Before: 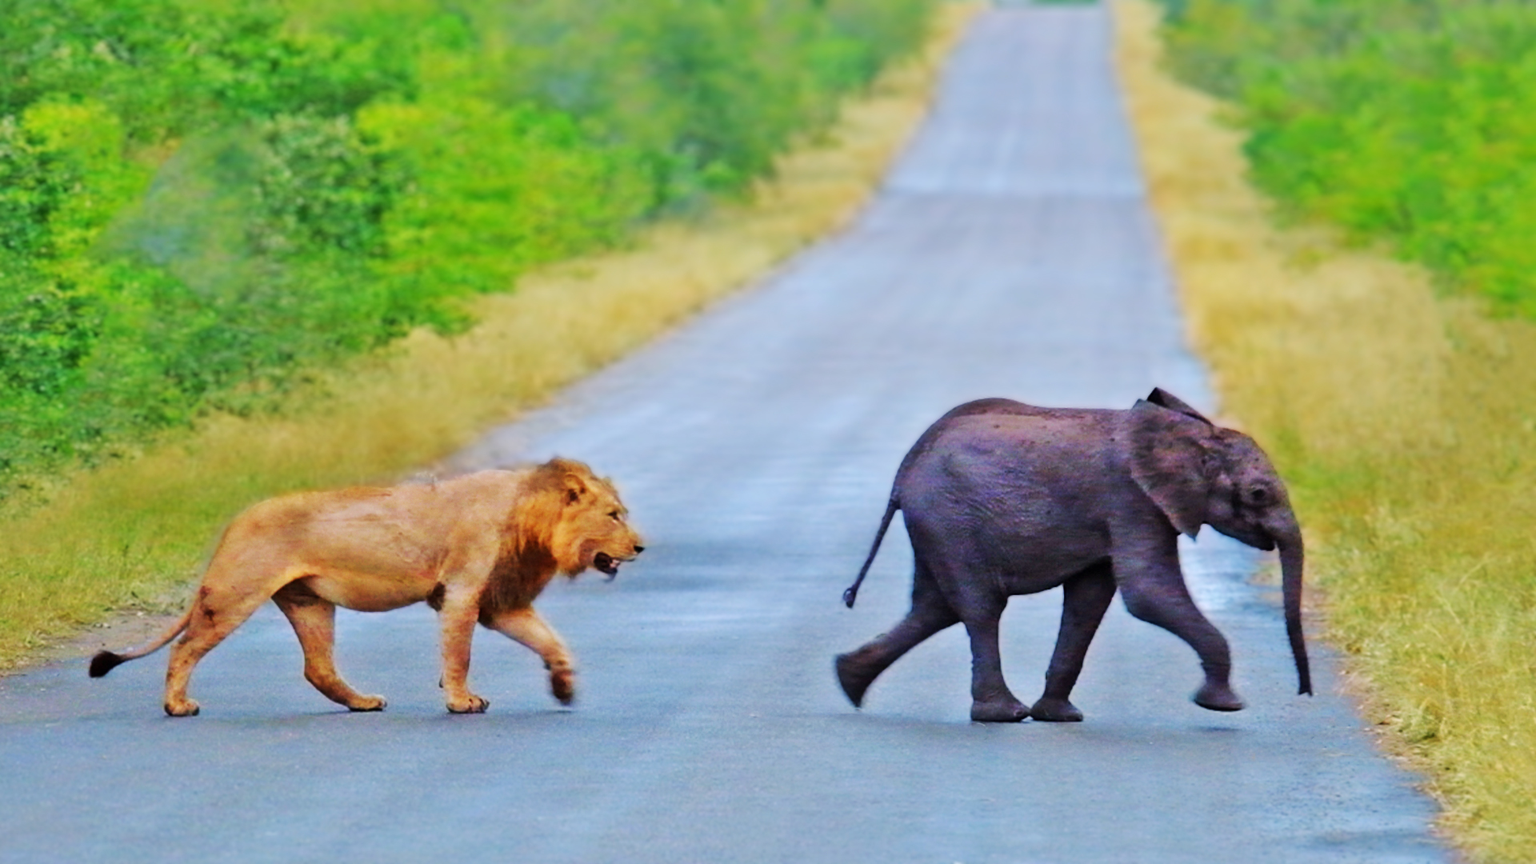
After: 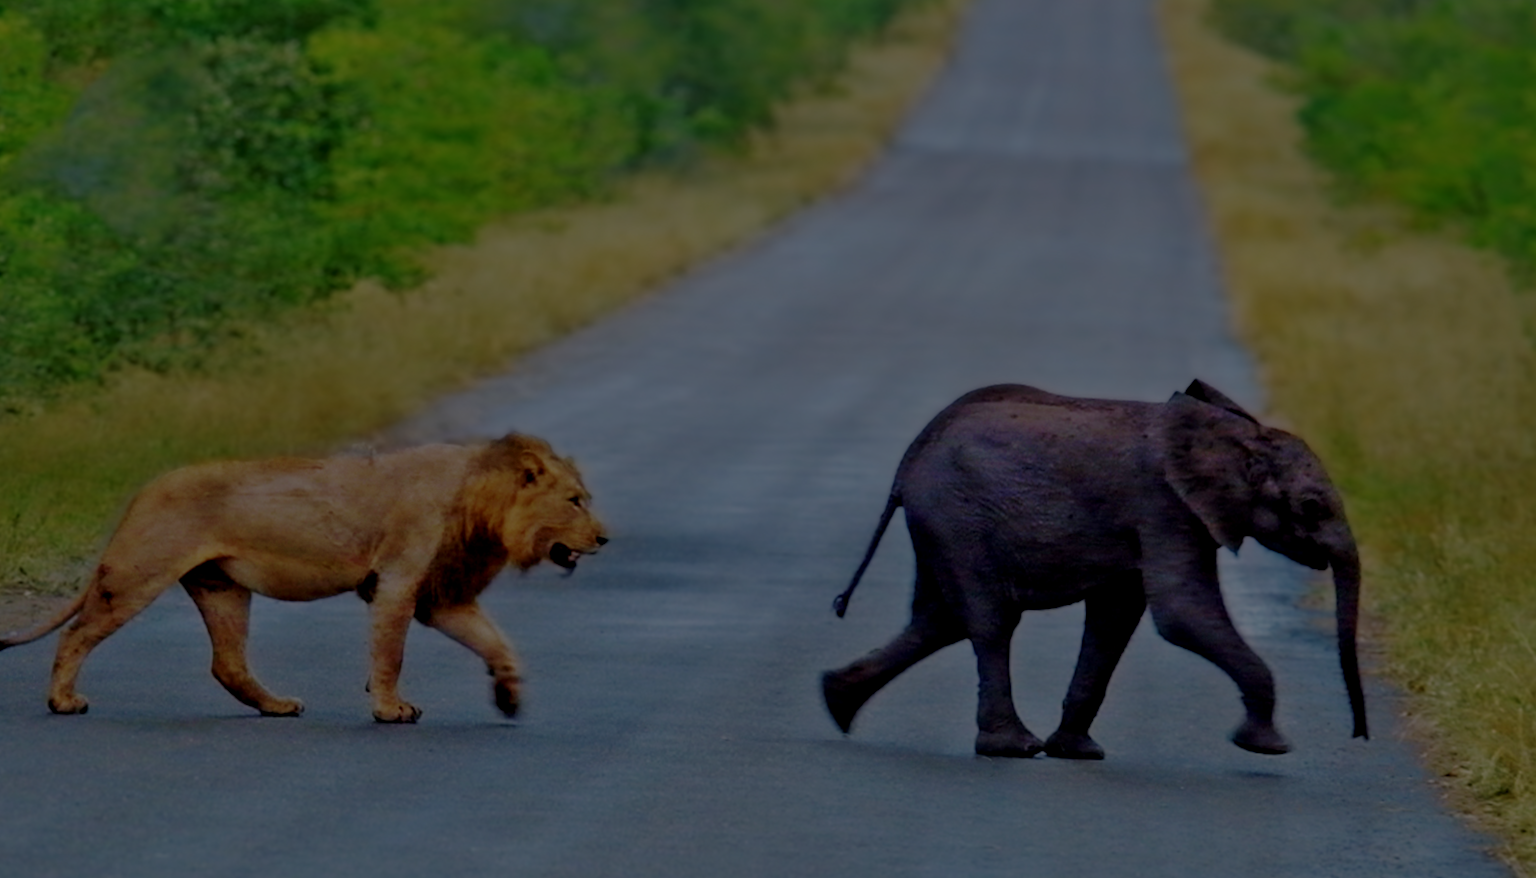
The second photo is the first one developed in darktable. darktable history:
rotate and perspective: rotation 0.226°, lens shift (vertical) -0.042, crop left 0.023, crop right 0.982, crop top 0.006, crop bottom 0.994
exposure: exposure -2.446 EV, compensate highlight preservation false
local contrast: on, module defaults
crop and rotate: angle -1.96°, left 3.097%, top 4.154%, right 1.586%, bottom 0.529%
